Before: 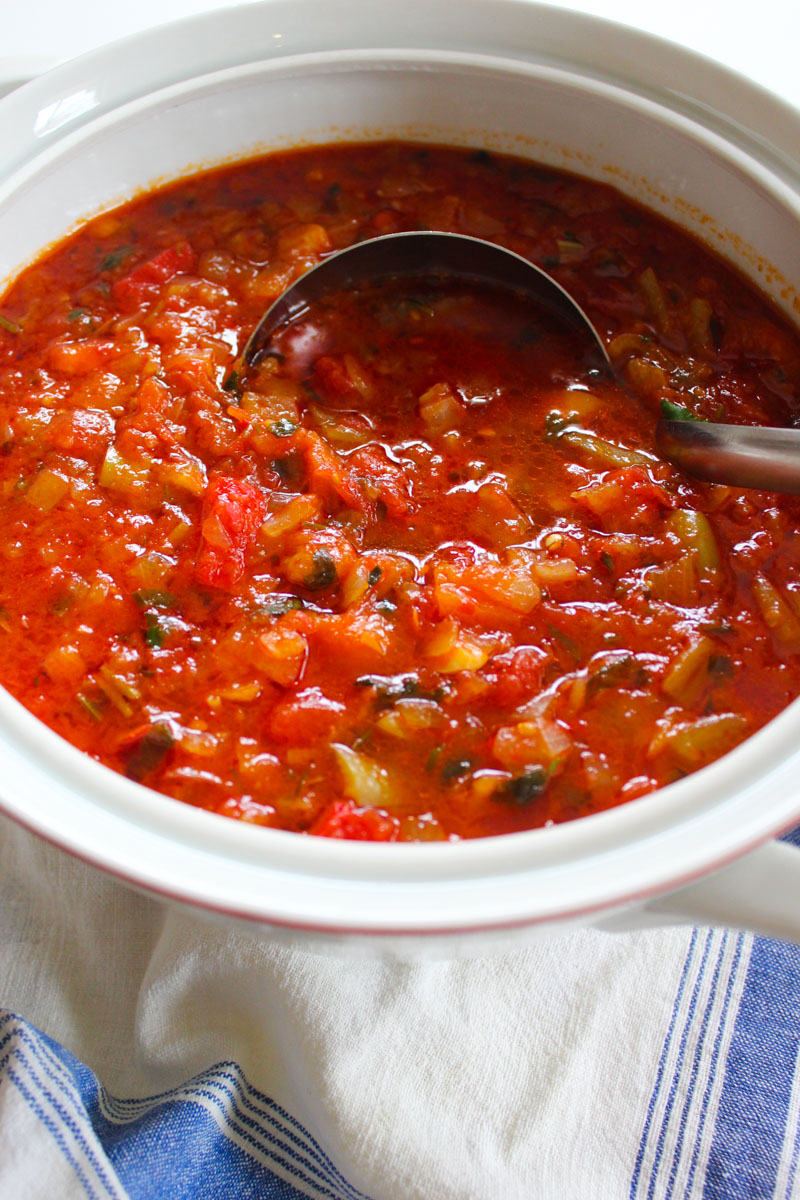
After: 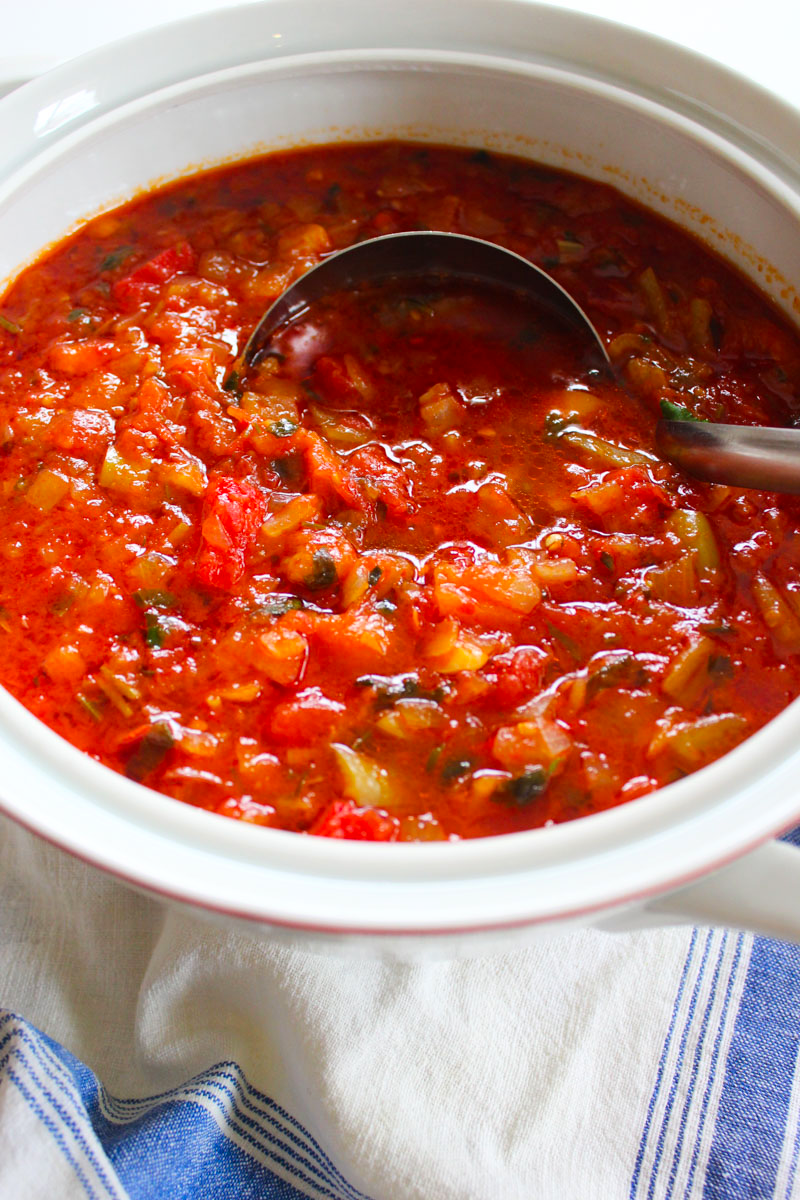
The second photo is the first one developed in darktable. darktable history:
contrast brightness saturation: contrast 0.1, brightness 0.034, saturation 0.094
levels: levels [0, 0.499, 1]
